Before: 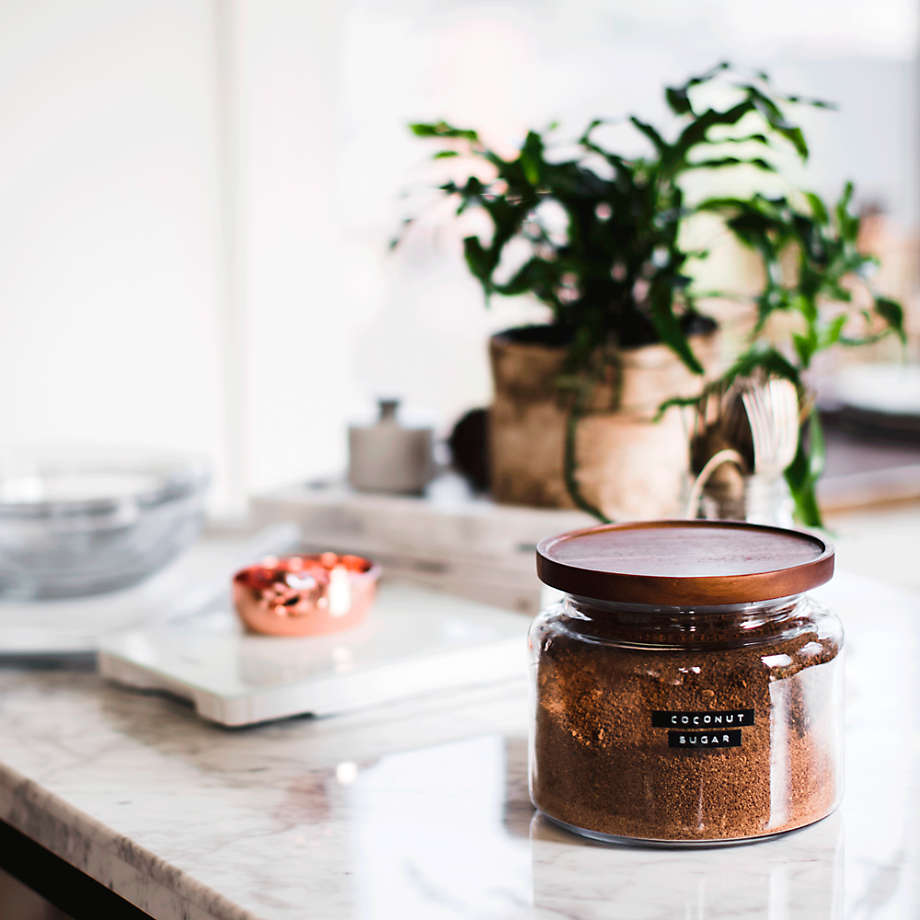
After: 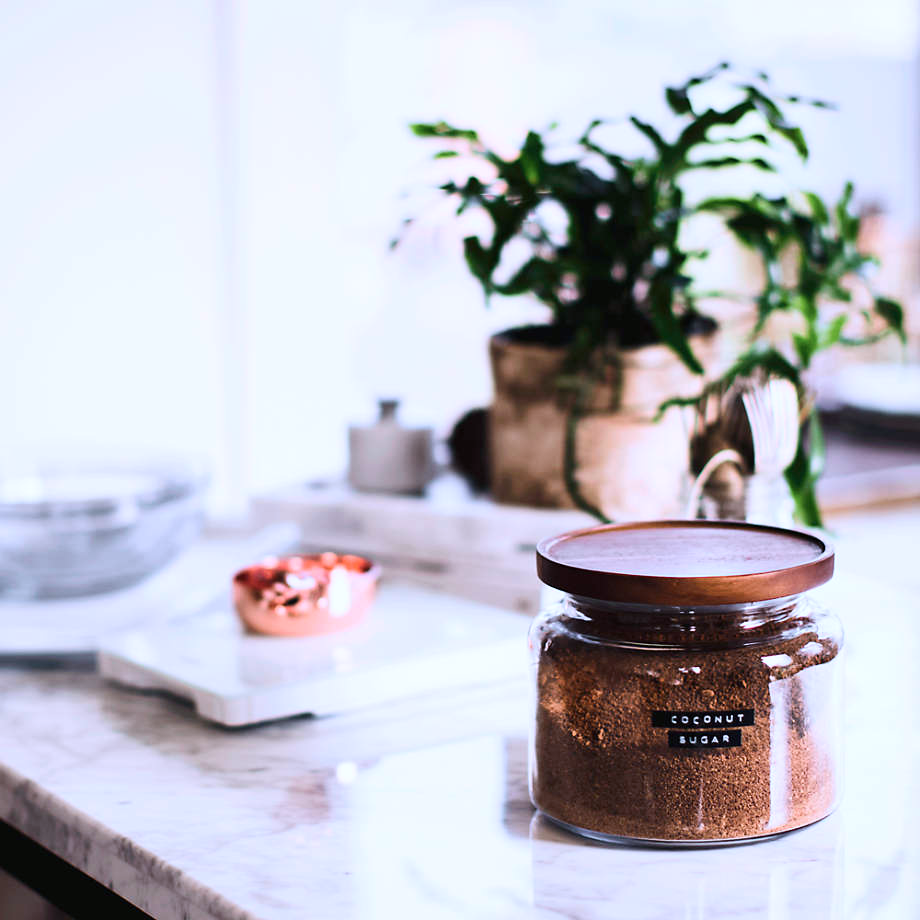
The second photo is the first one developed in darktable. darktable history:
contrast brightness saturation: contrast 0.148, brightness 0.048
color calibration: illuminant custom, x 0.373, y 0.389, temperature 4261.78 K, gamut compression 0.976
